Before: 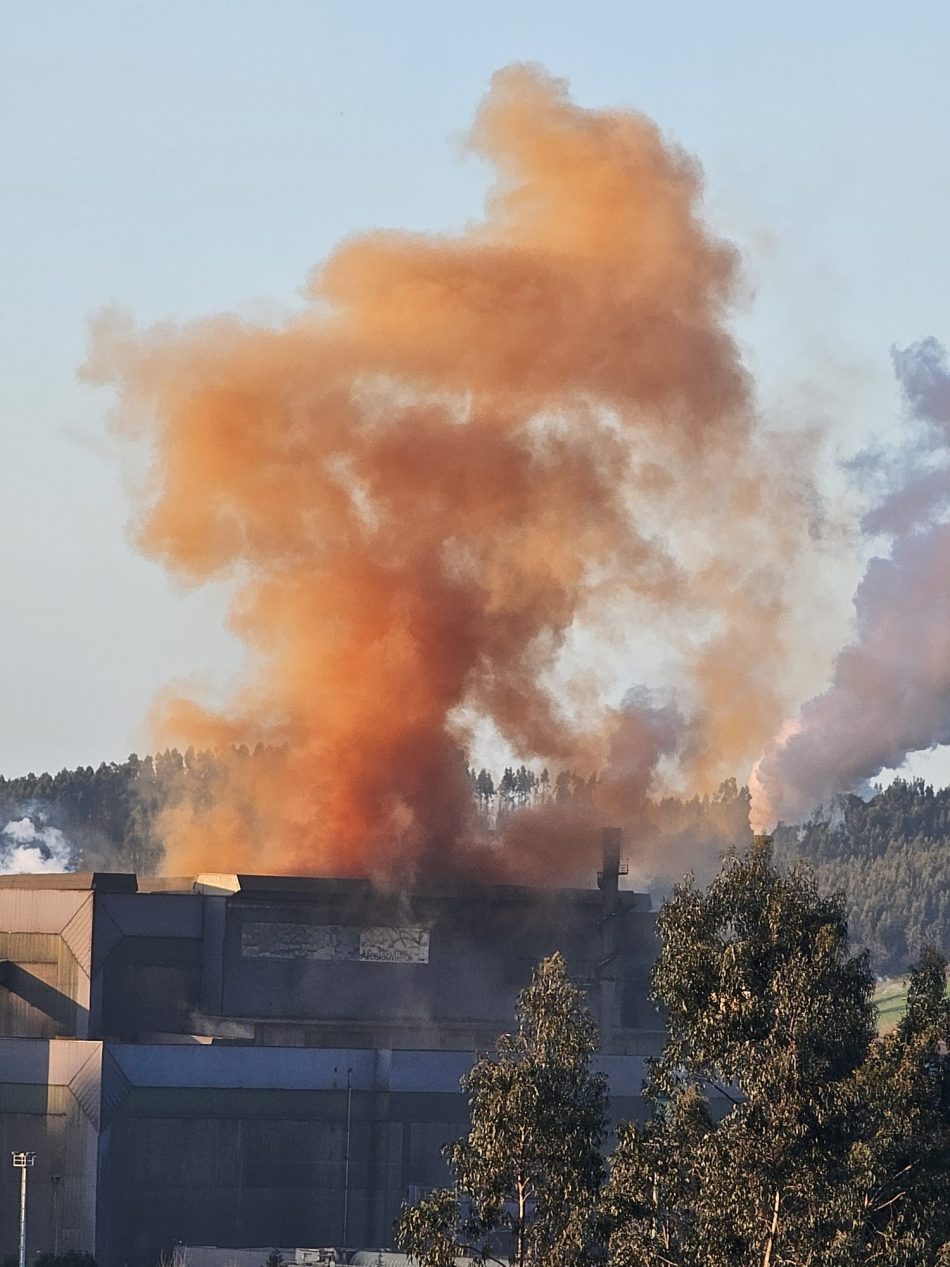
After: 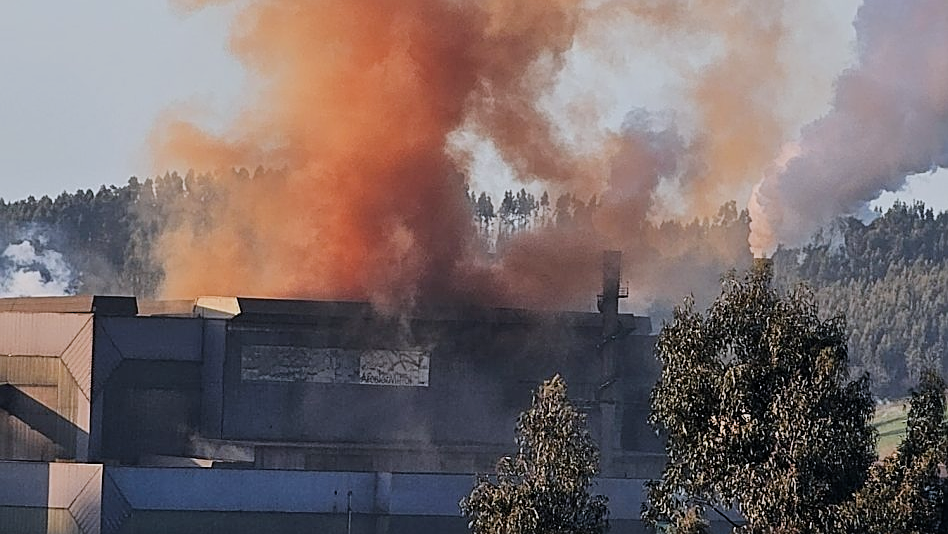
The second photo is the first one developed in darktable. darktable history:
crop: top 45.551%, bottom 12.262%
color correction: highlights a* -0.137, highlights b* -5.91, shadows a* -0.137, shadows b* -0.137
sharpen: on, module defaults
filmic rgb: white relative exposure 3.9 EV, hardness 4.26
